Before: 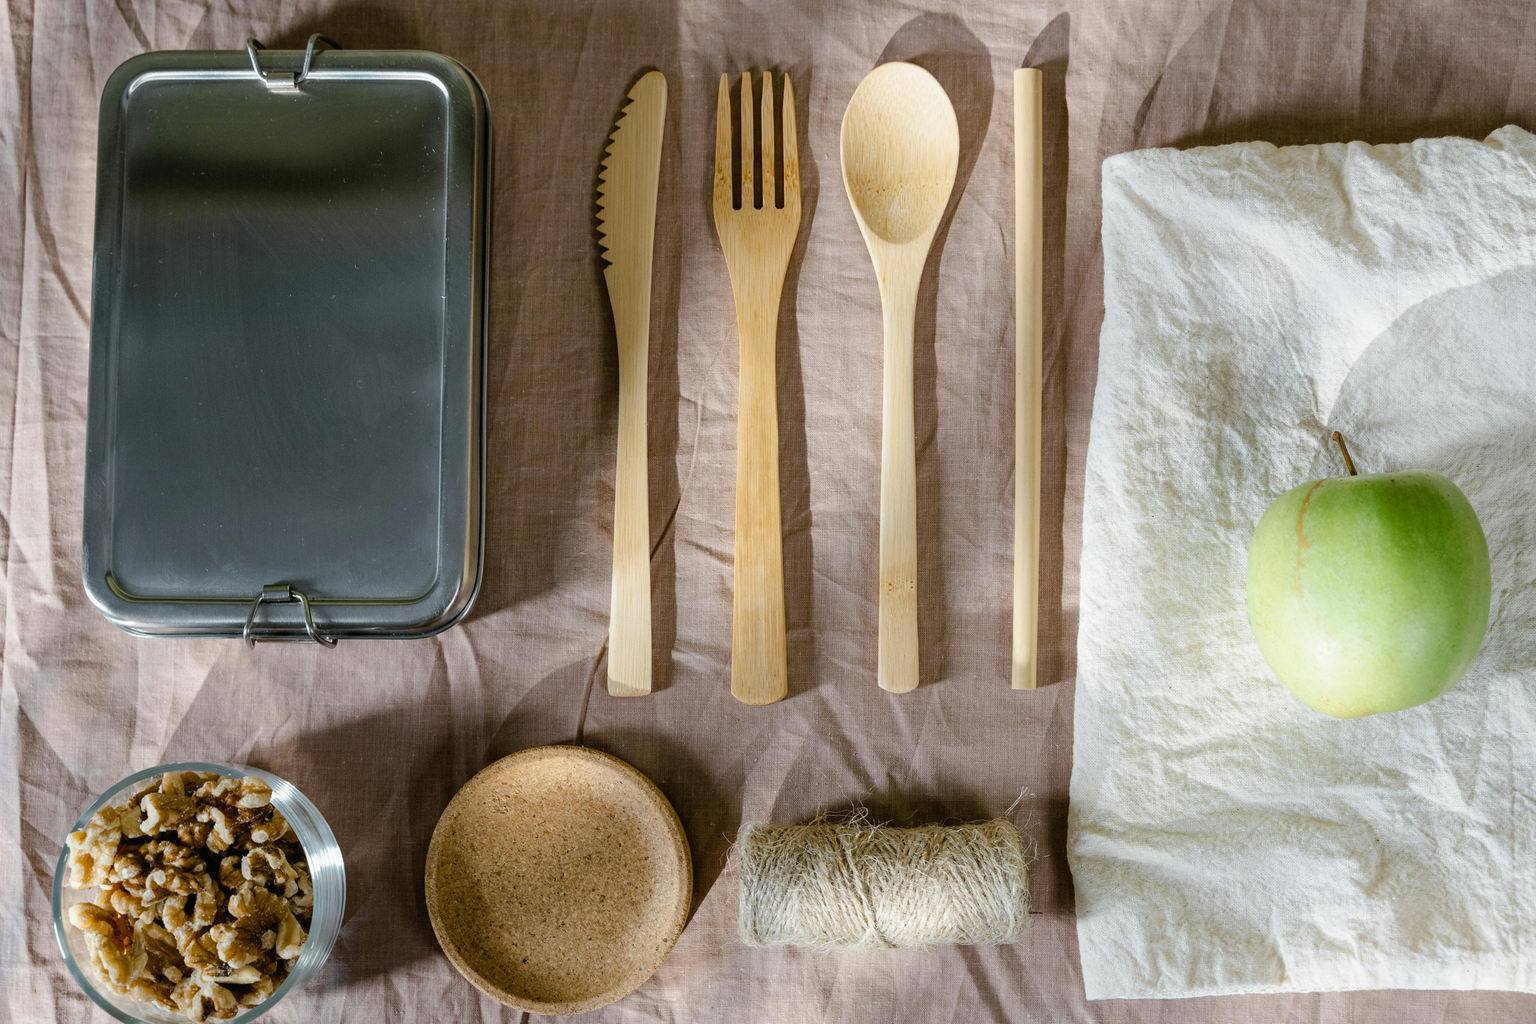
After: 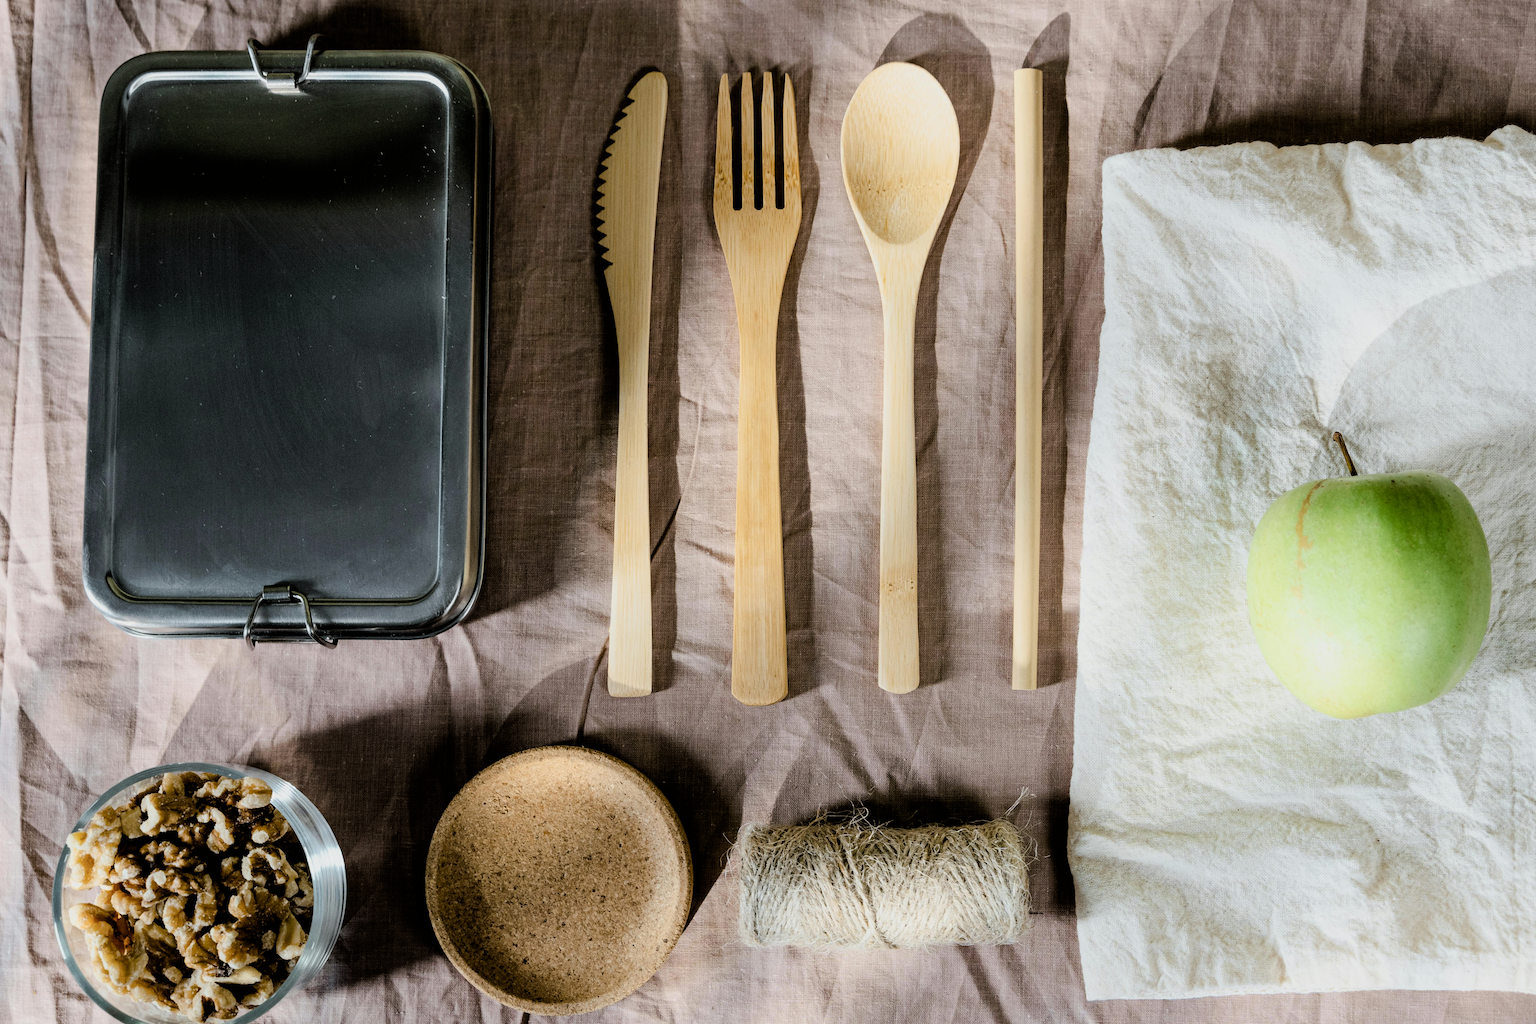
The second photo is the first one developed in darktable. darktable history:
filmic rgb: black relative exposure -5.07 EV, white relative exposure 3.99 EV, threshold 2.94 EV, hardness 2.9, contrast 1.508, color science v6 (2022), enable highlight reconstruction true
